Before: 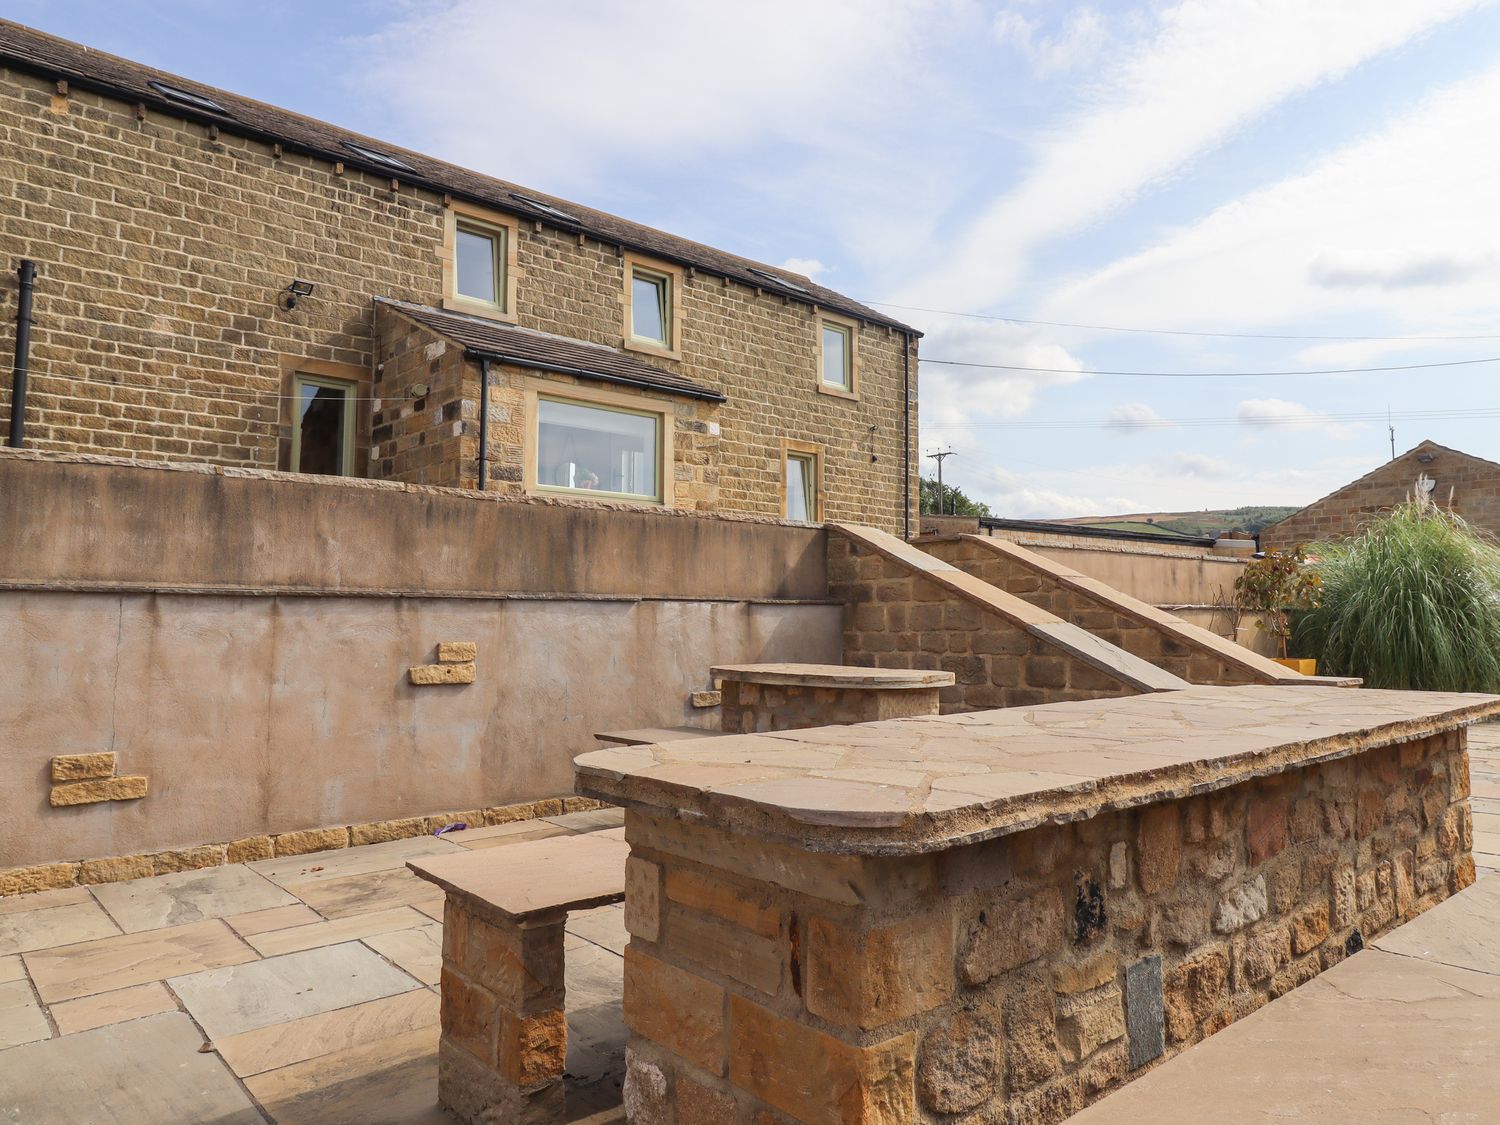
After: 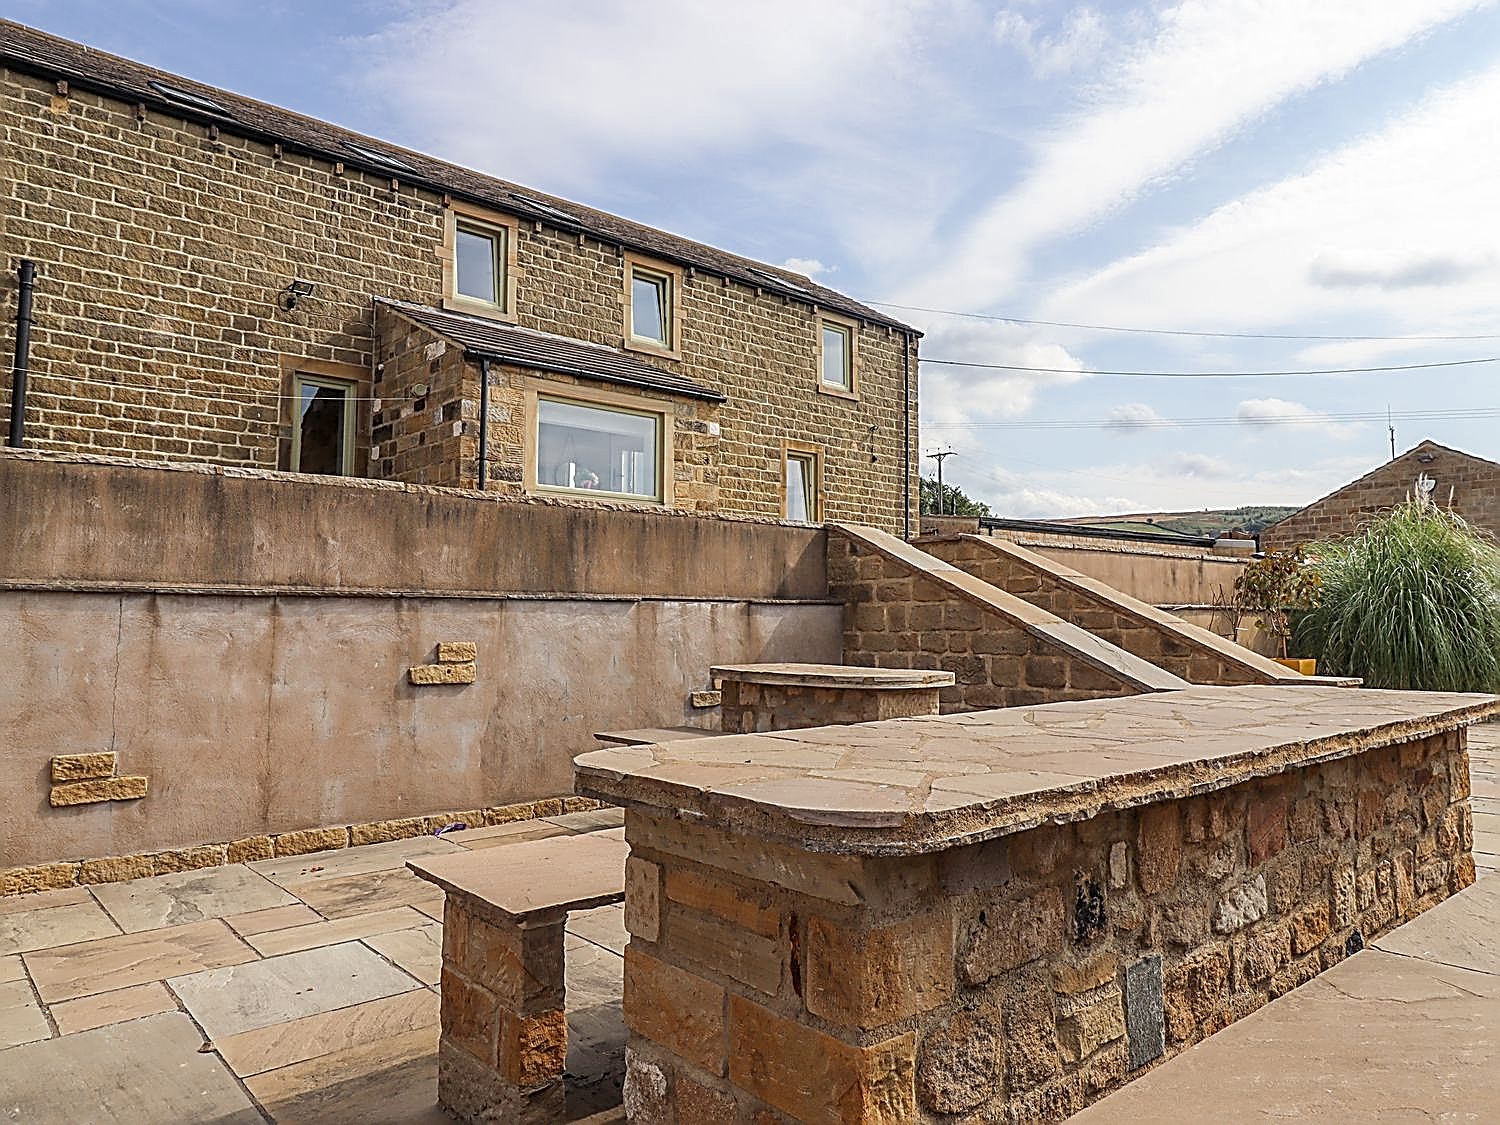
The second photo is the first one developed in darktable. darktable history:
color zones: curves: ch0 [(0, 0.444) (0.143, 0.442) (0.286, 0.441) (0.429, 0.441) (0.571, 0.441) (0.714, 0.441) (0.857, 0.442) (1, 0.444)]
local contrast: on, module defaults
sharpen: amount 1.872
